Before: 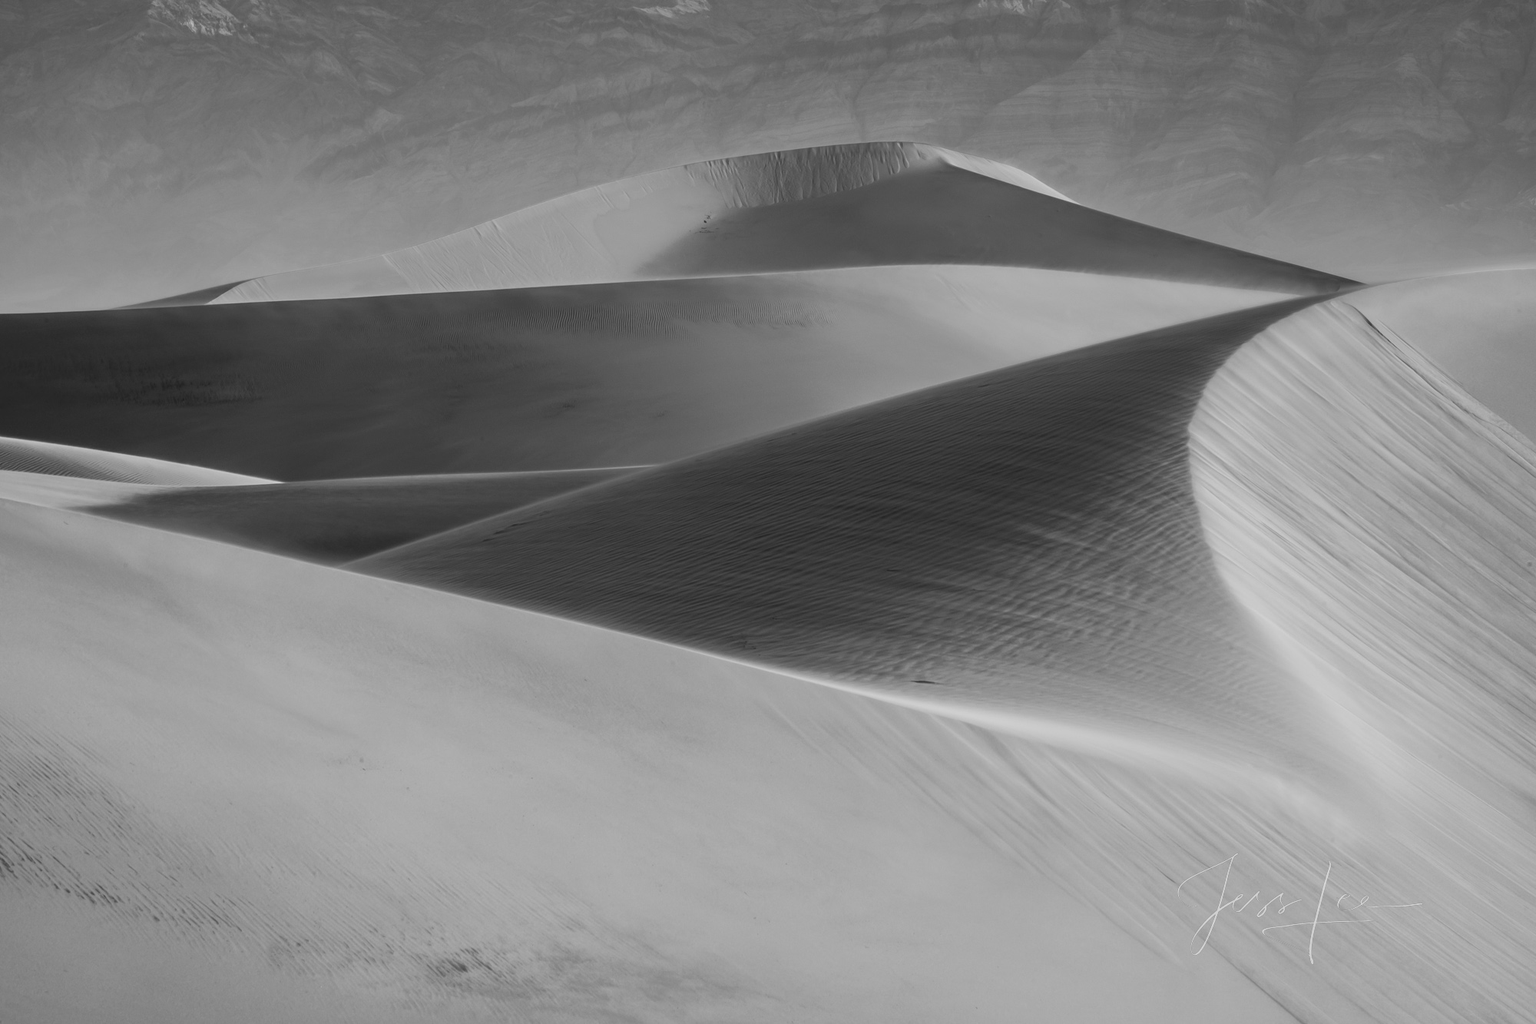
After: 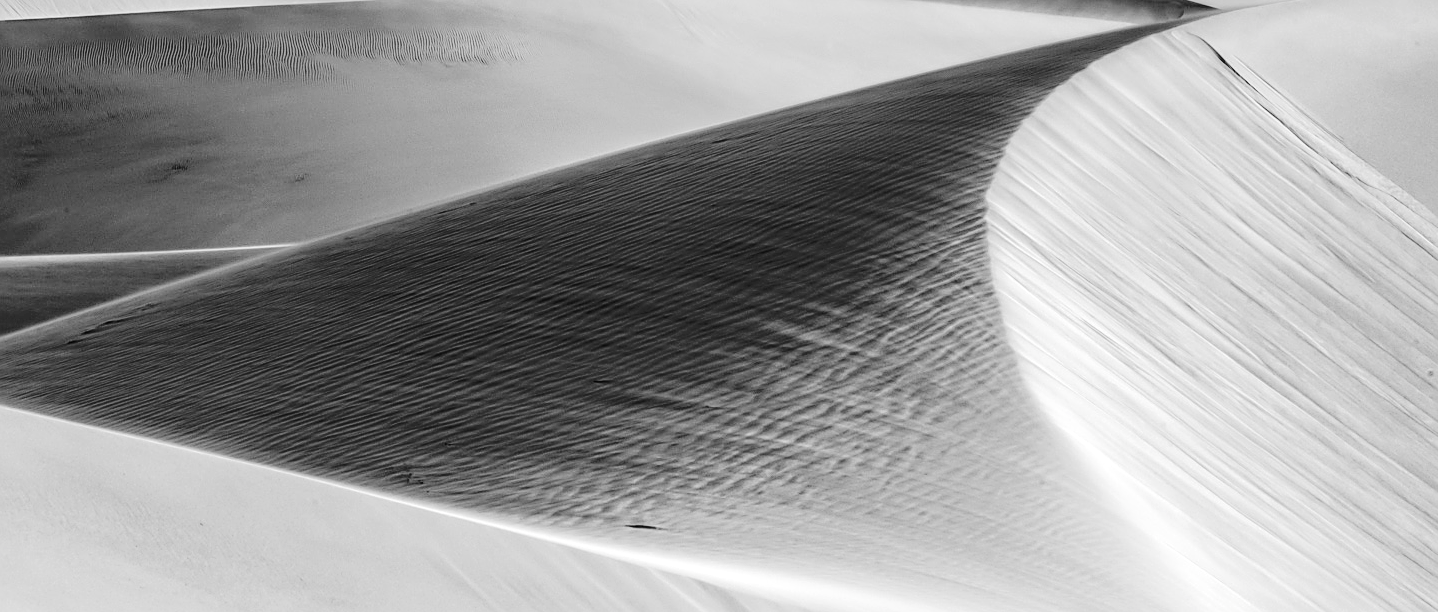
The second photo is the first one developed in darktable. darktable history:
crop and rotate: left 28.052%, top 27.086%, bottom 26.93%
local contrast: on, module defaults
exposure: exposure 0.61 EV, compensate highlight preservation false
haze removal: compatibility mode true, adaptive false
sharpen: on, module defaults
tone curve: curves: ch0 [(0, 0) (0.003, 0.003) (0.011, 0.009) (0.025, 0.018) (0.044, 0.027) (0.069, 0.034) (0.1, 0.043) (0.136, 0.056) (0.177, 0.084) (0.224, 0.138) (0.277, 0.203) (0.335, 0.329) (0.399, 0.451) (0.468, 0.572) (0.543, 0.671) (0.623, 0.754) (0.709, 0.821) (0.801, 0.88) (0.898, 0.938) (1, 1)], preserve colors none
